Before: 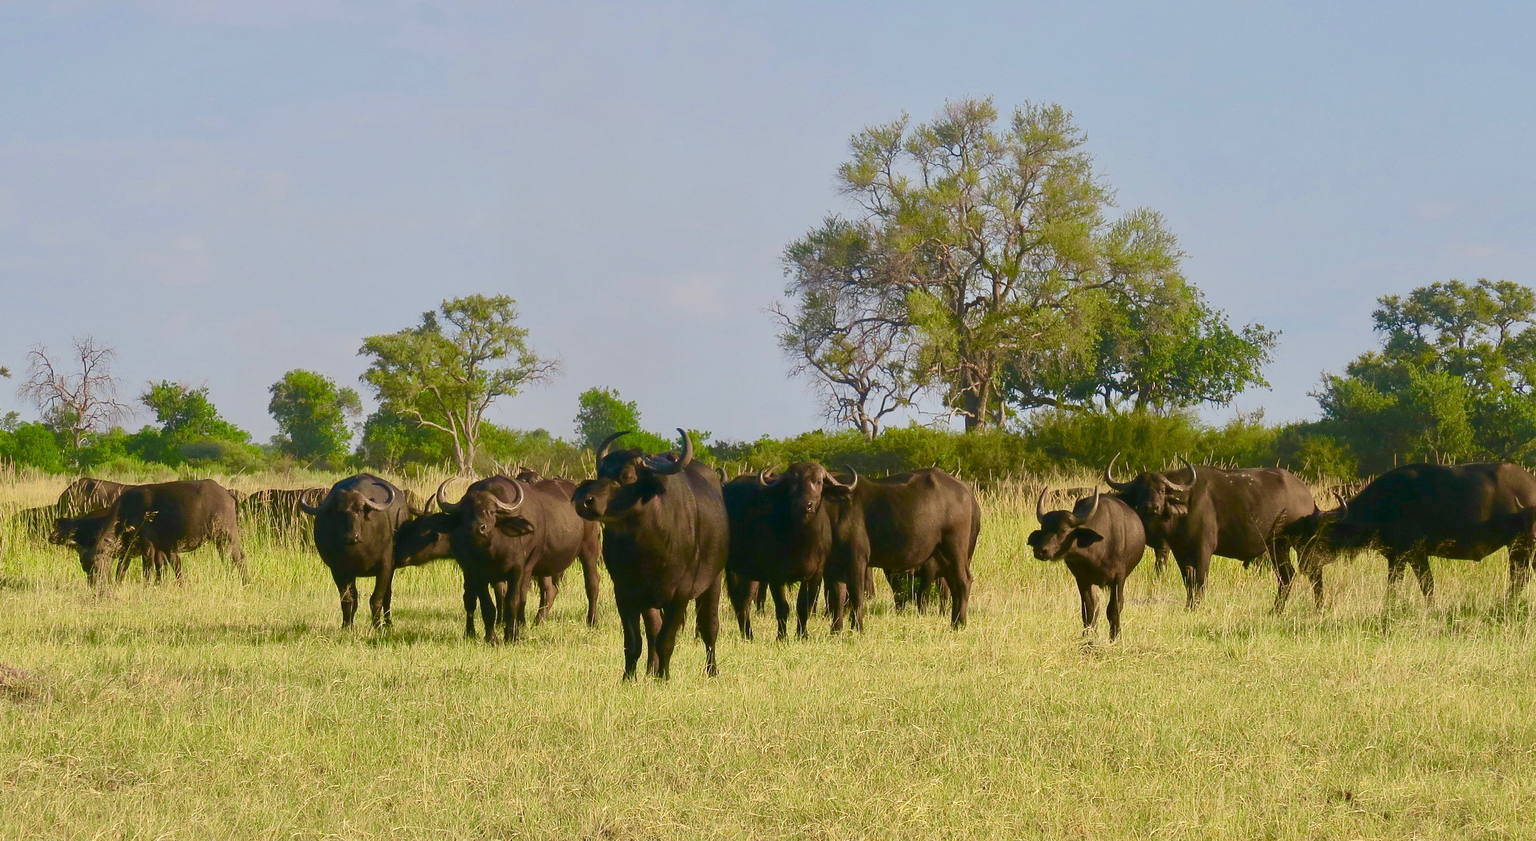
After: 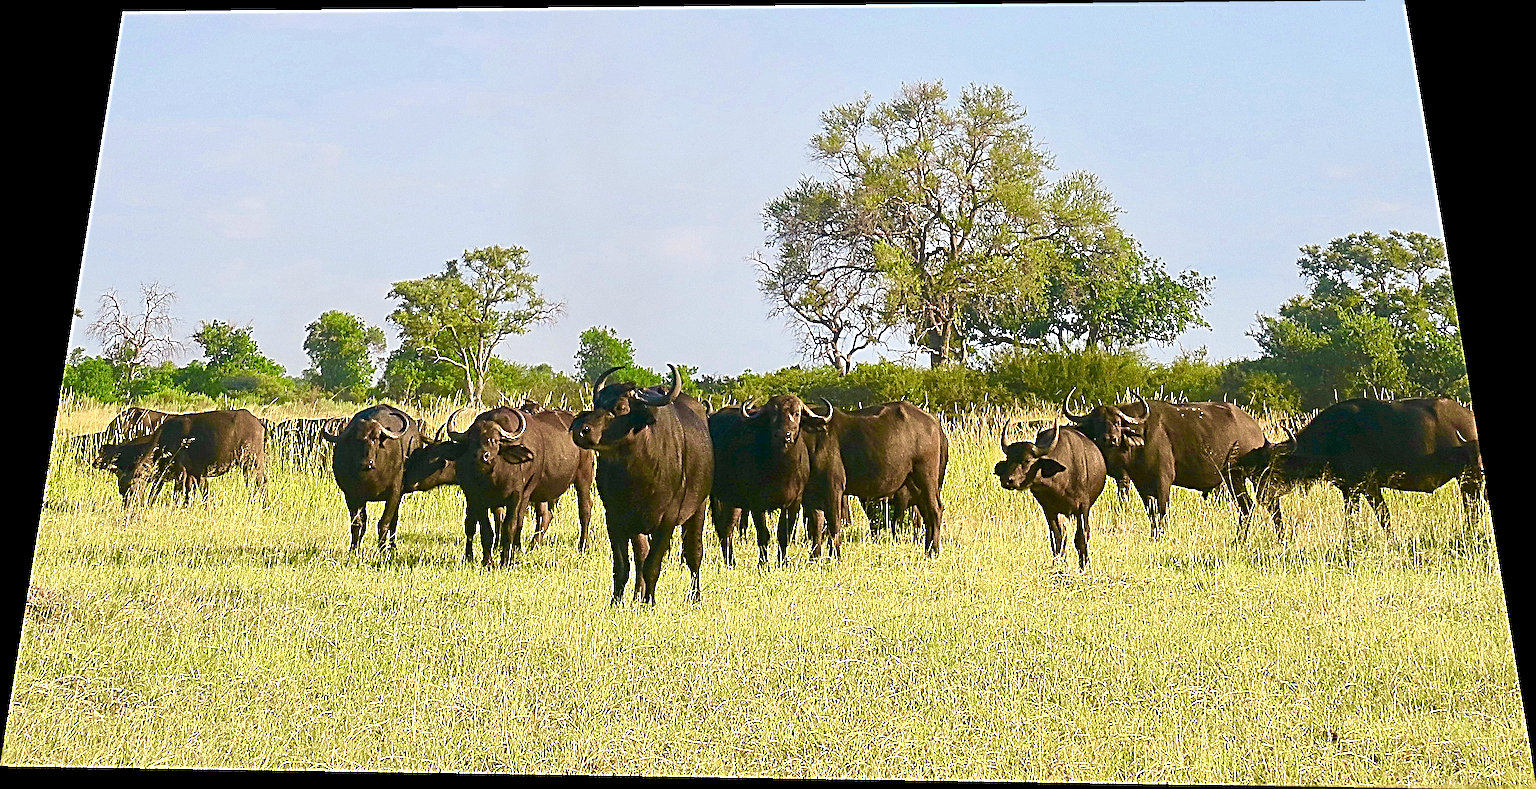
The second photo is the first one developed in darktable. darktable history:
exposure: exposure 0.6 EV, compensate highlight preservation false
rotate and perspective: rotation 0.128°, lens shift (vertical) -0.181, lens shift (horizontal) -0.044, shear 0.001, automatic cropping off
sharpen: radius 4.001, amount 2
